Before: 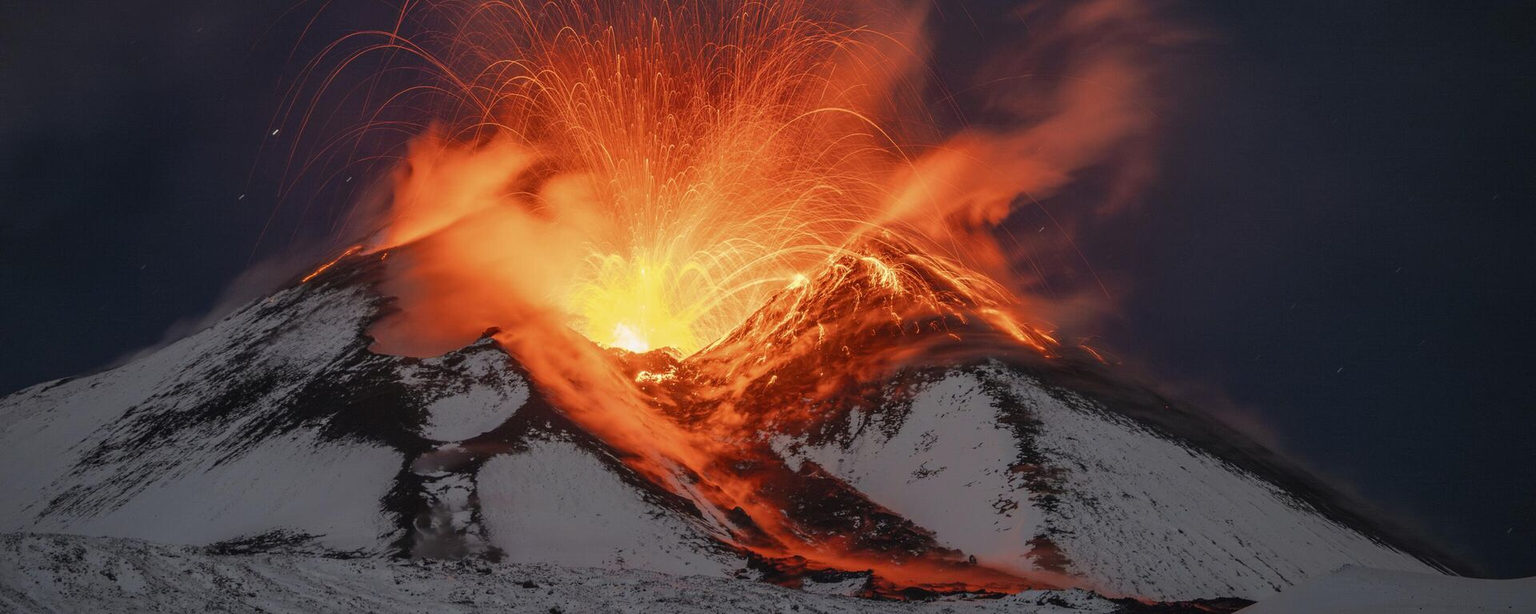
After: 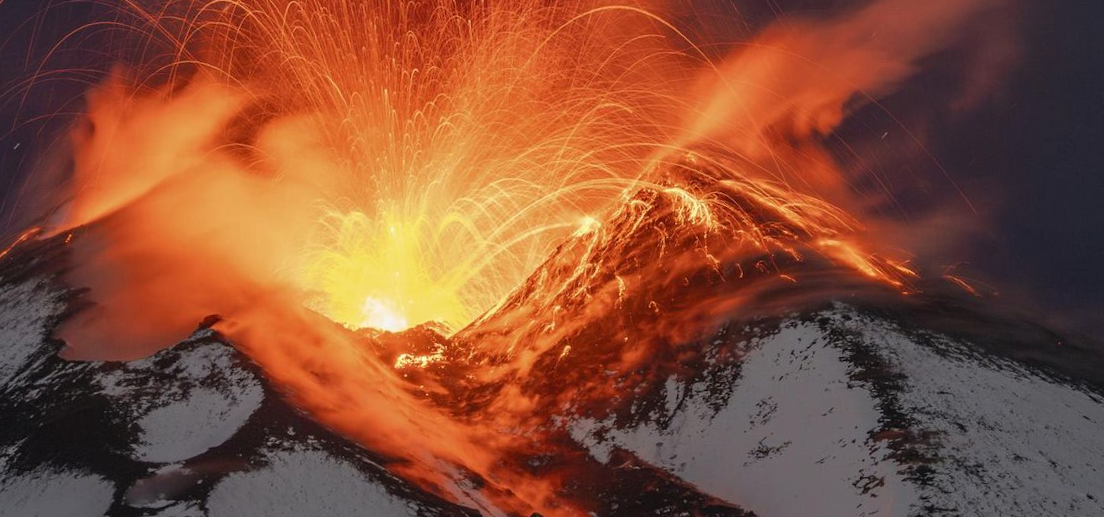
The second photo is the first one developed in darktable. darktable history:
rotate and perspective: rotation -4.86°, automatic cropping off
crop and rotate: left 22.13%, top 22.054%, right 22.026%, bottom 22.102%
